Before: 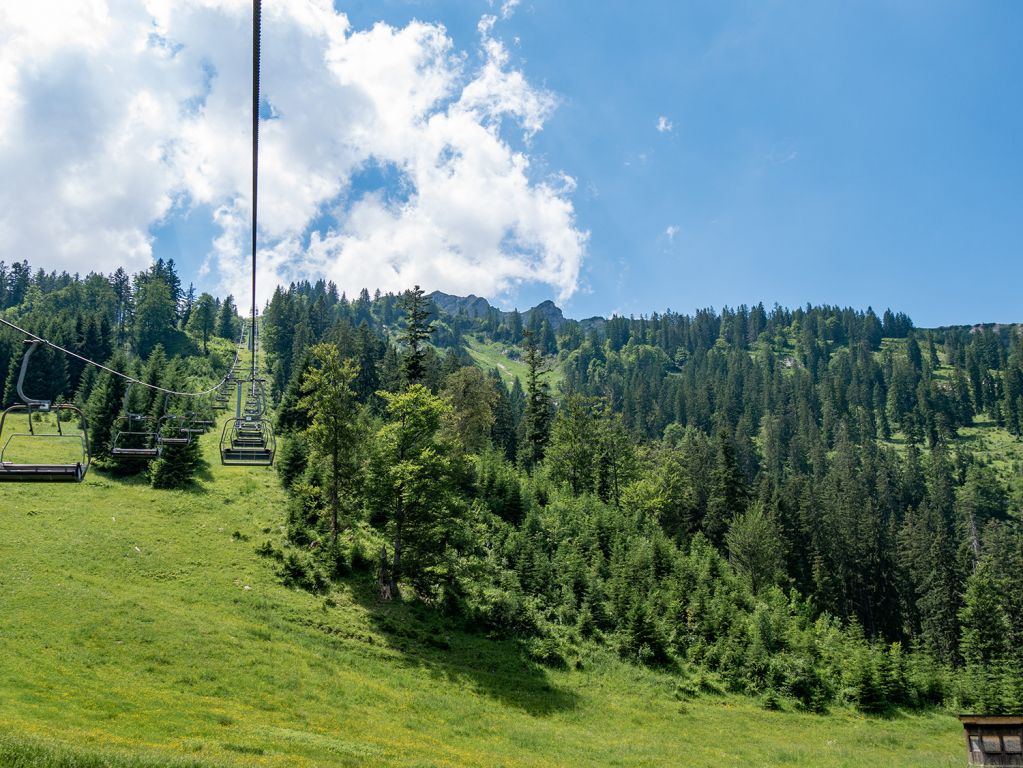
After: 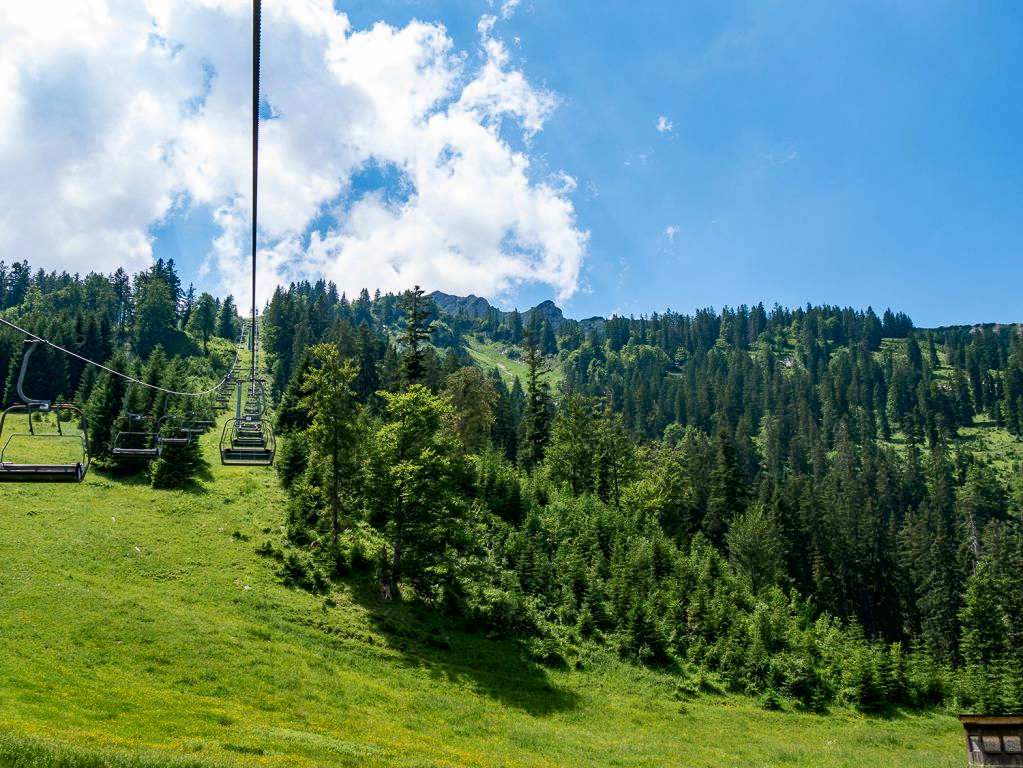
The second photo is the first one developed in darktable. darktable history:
contrast brightness saturation: contrast 0.133, brightness -0.052, saturation 0.161
